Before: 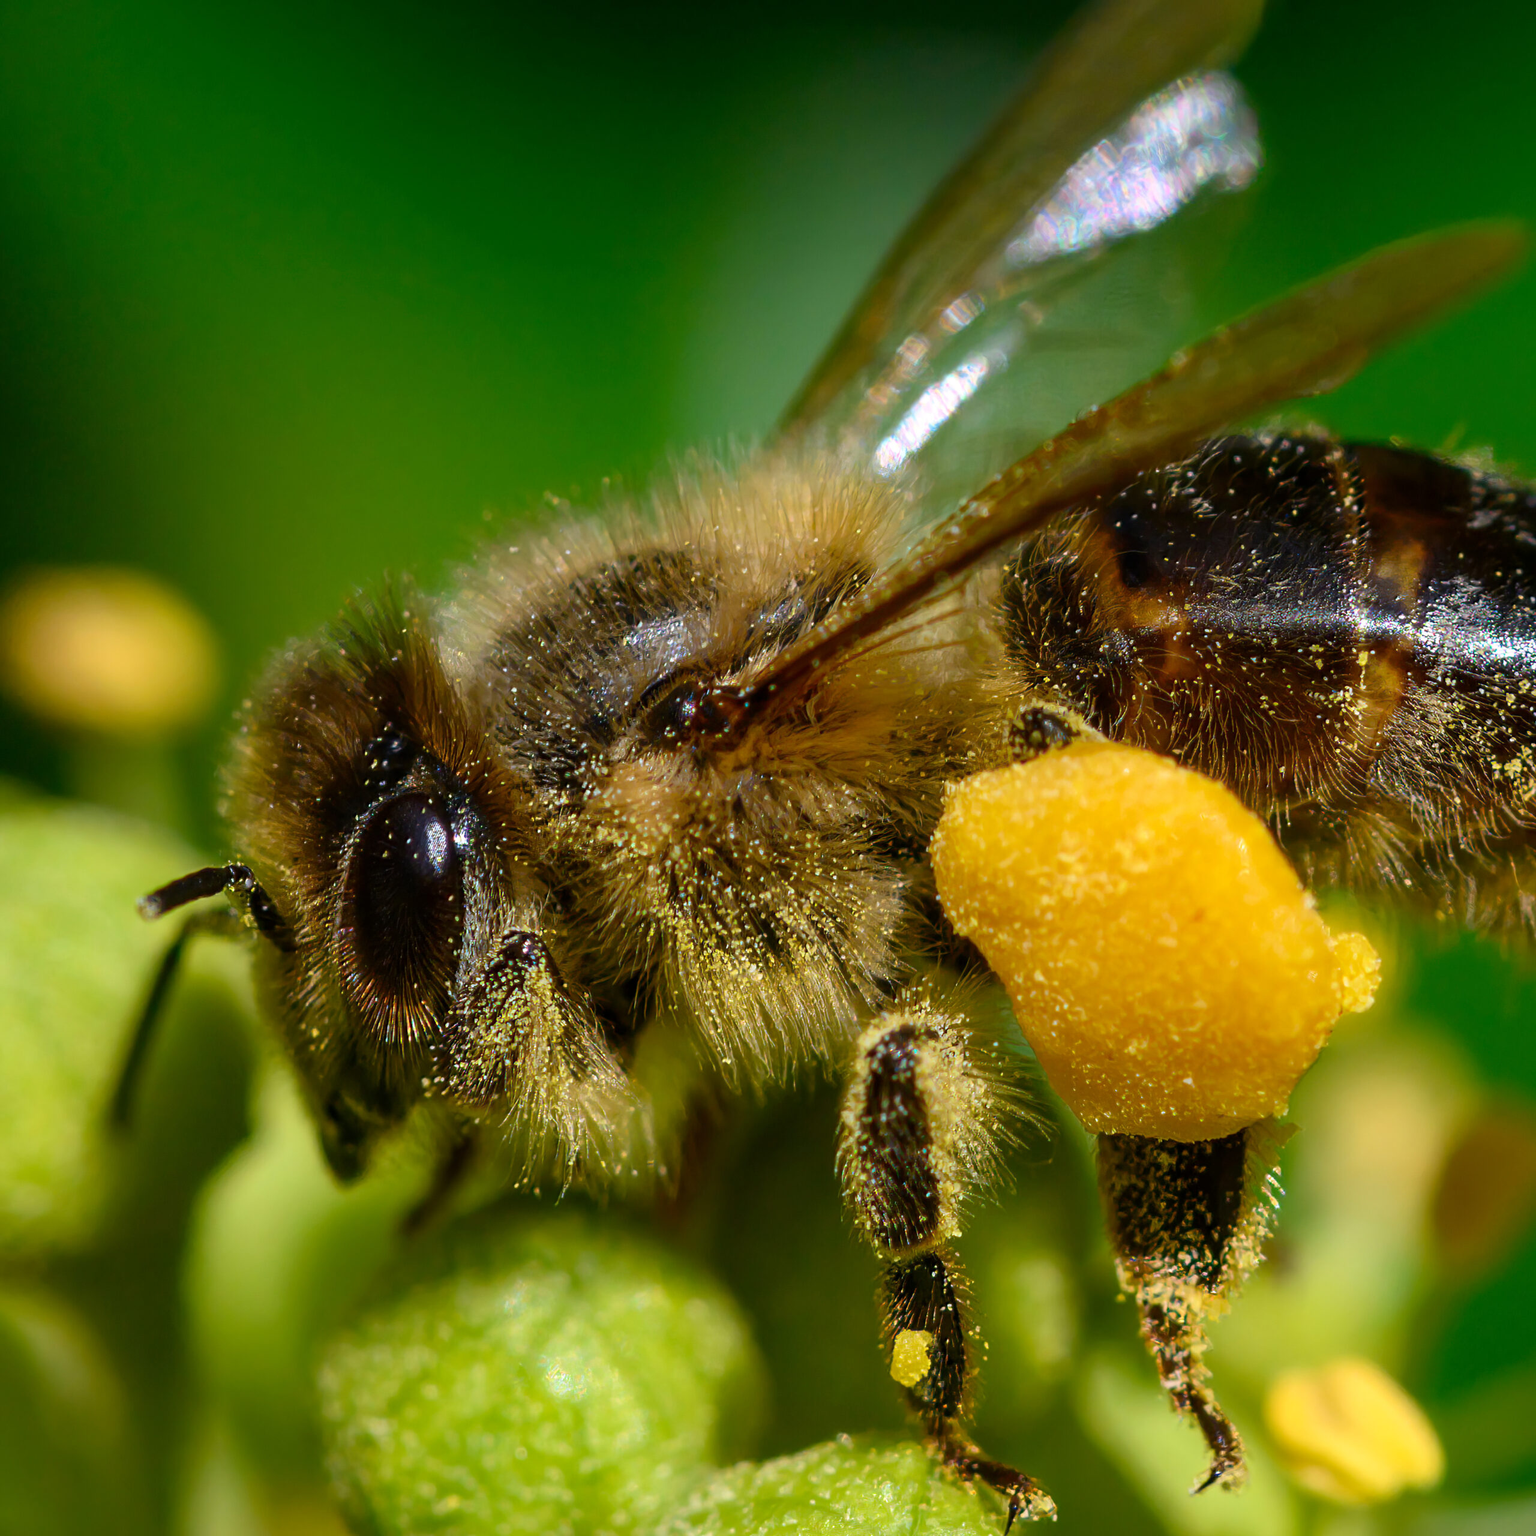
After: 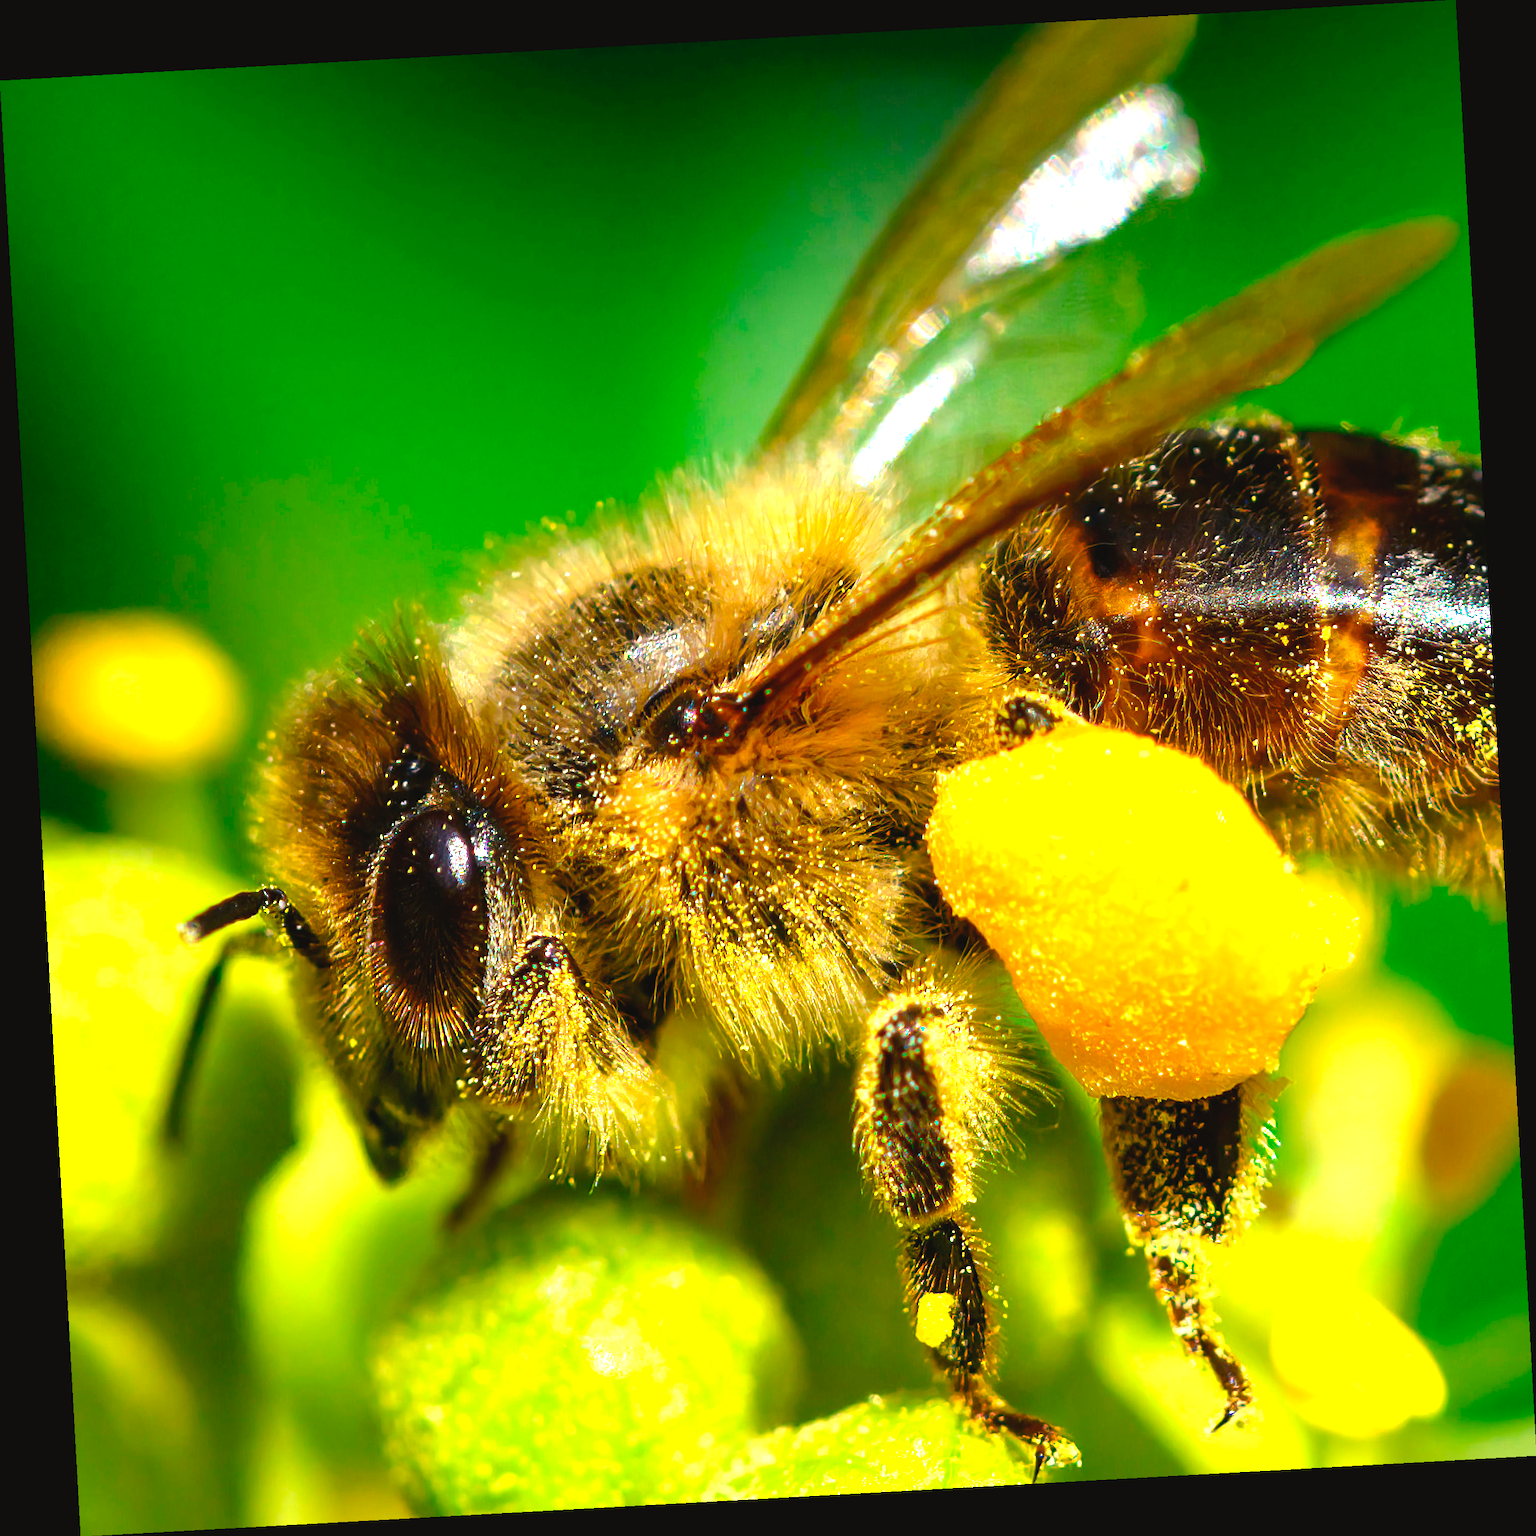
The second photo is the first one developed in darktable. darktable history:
rotate and perspective: rotation -3.18°, automatic cropping off
color correction: highlights a* 1.39, highlights b* 17.83
exposure: black level correction -0.002, exposure 1.35 EV, compensate highlight preservation false
